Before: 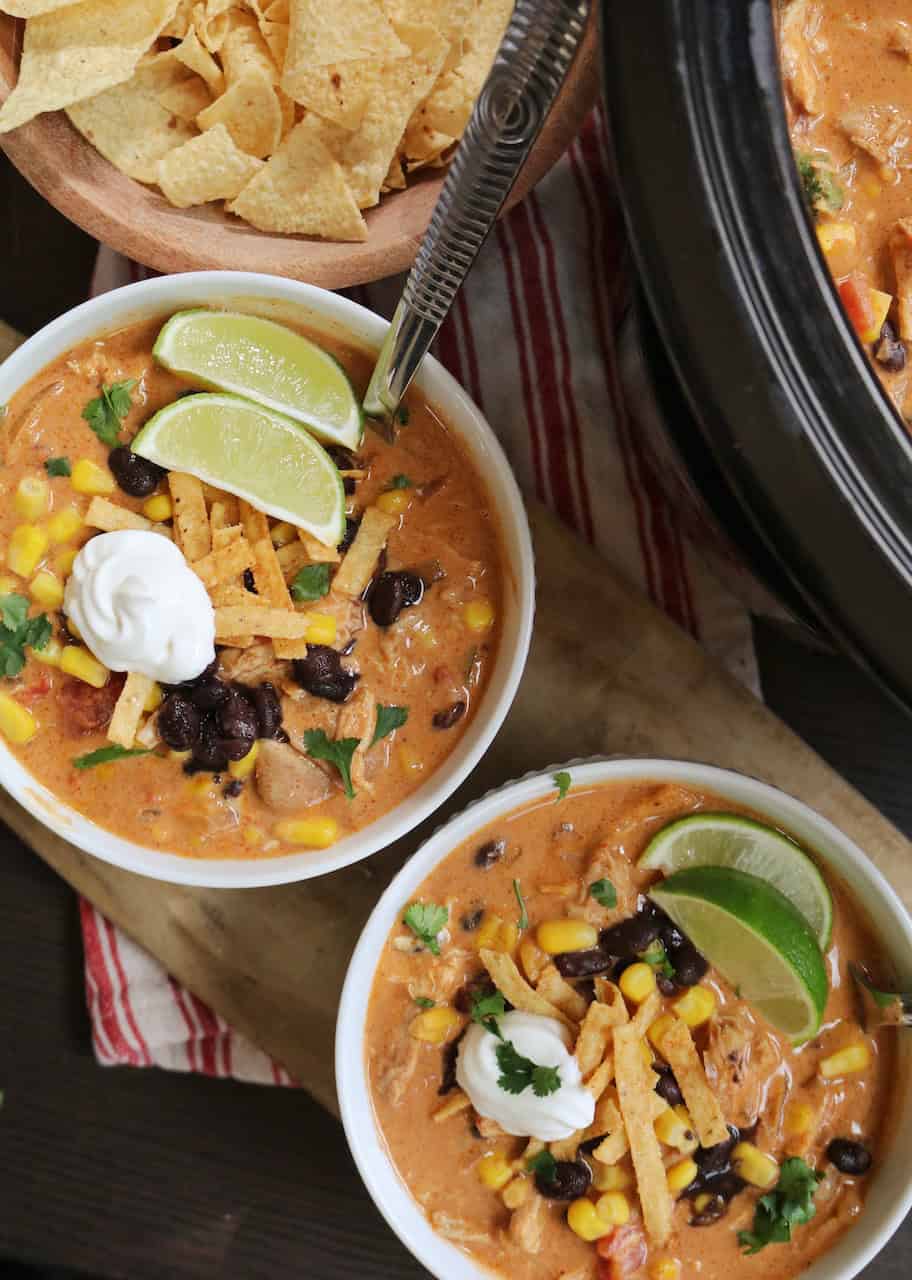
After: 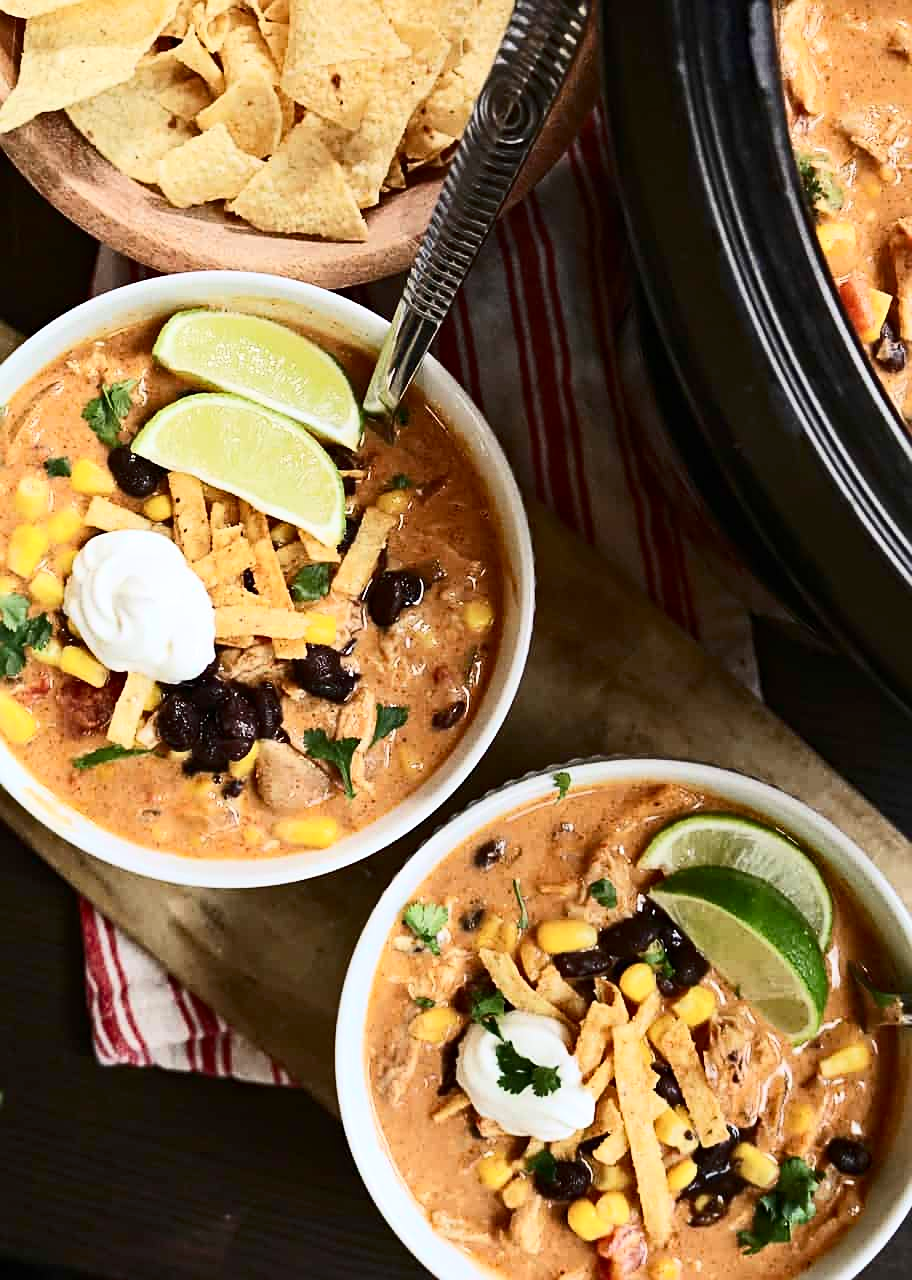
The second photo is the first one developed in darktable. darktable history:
sharpen: on, module defaults
contrast brightness saturation: contrast 0.39, brightness 0.1
haze removal: compatibility mode true, adaptive false
